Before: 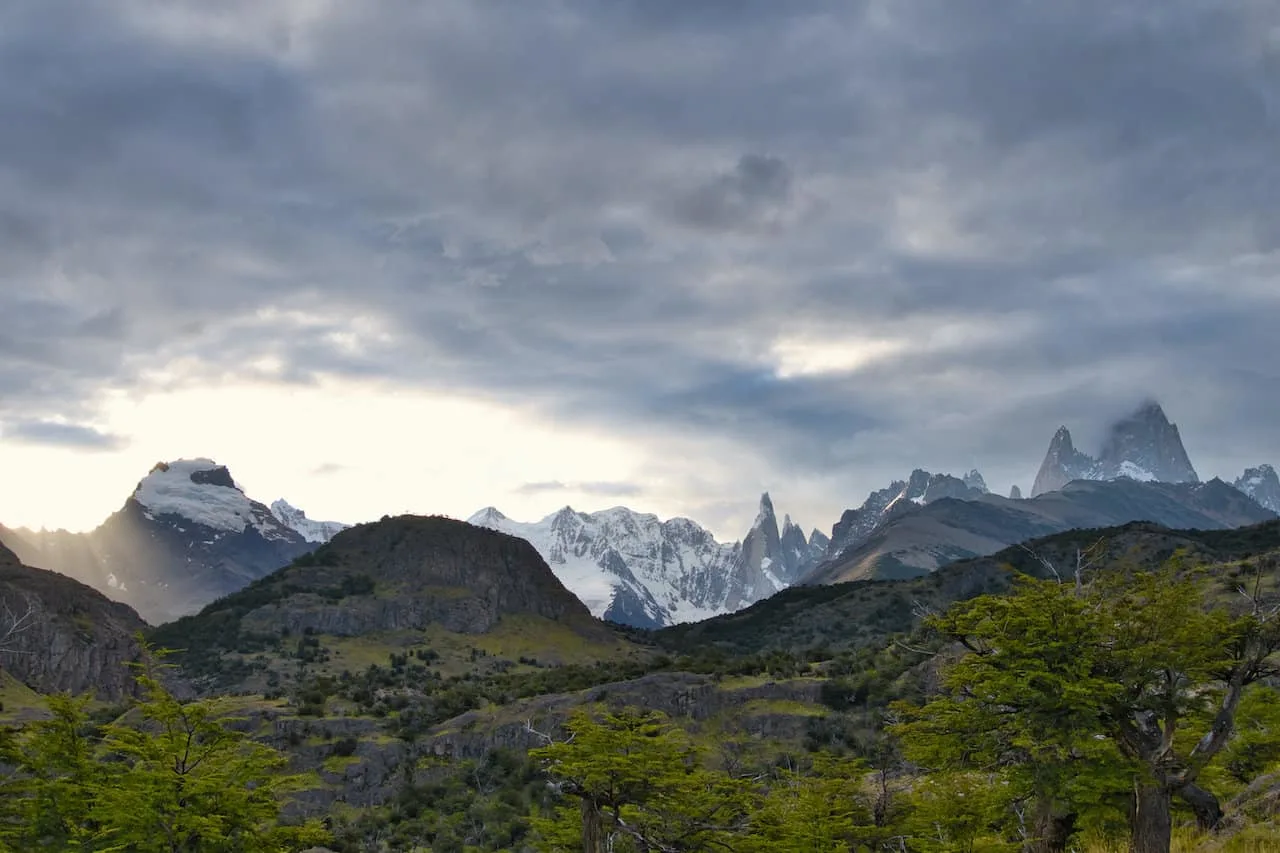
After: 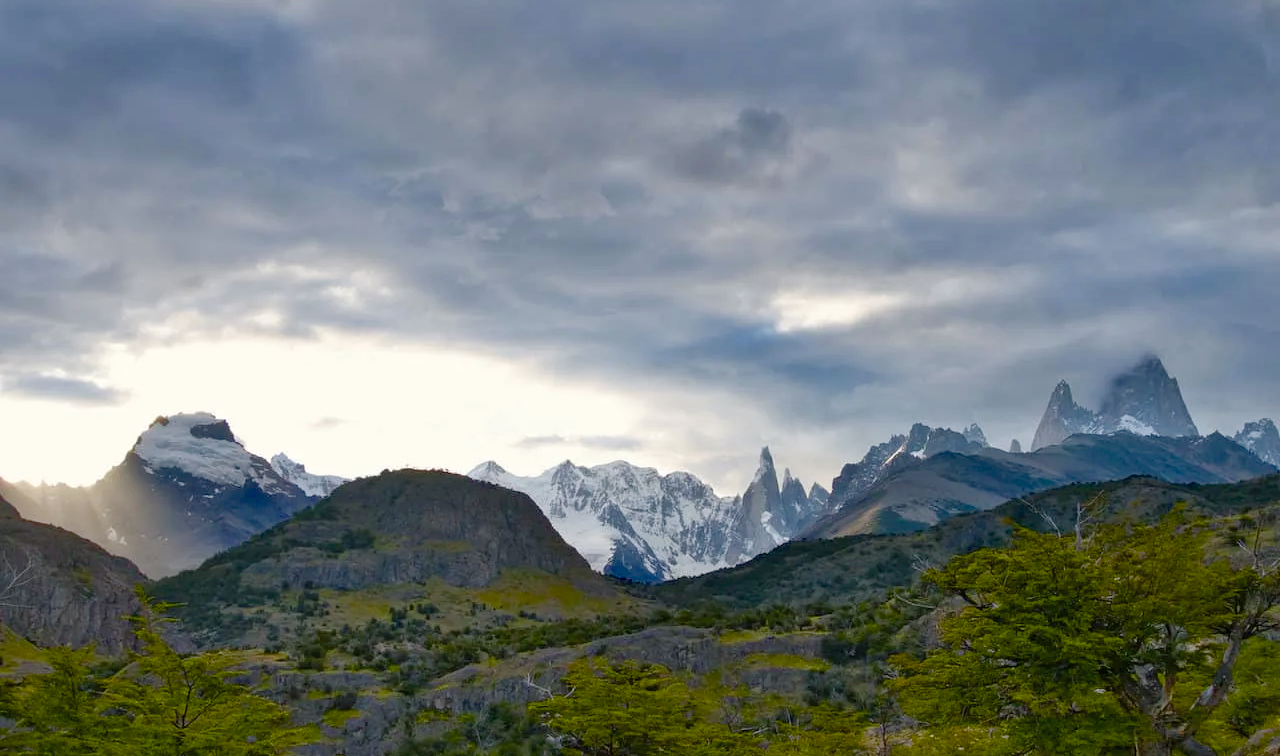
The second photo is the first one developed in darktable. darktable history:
shadows and highlights: shadows 42.83, highlights 7.19
color balance rgb: shadows lift › chroma 0.943%, shadows lift › hue 113.09°, power › hue 173.45°, linear chroma grading › global chroma 15.123%, perceptual saturation grading › global saturation 20%, perceptual saturation grading › highlights -50.216%, perceptual saturation grading › shadows 30.693%, saturation formula JzAzBz (2021)
crop and rotate: top 5.466%, bottom 5.827%
